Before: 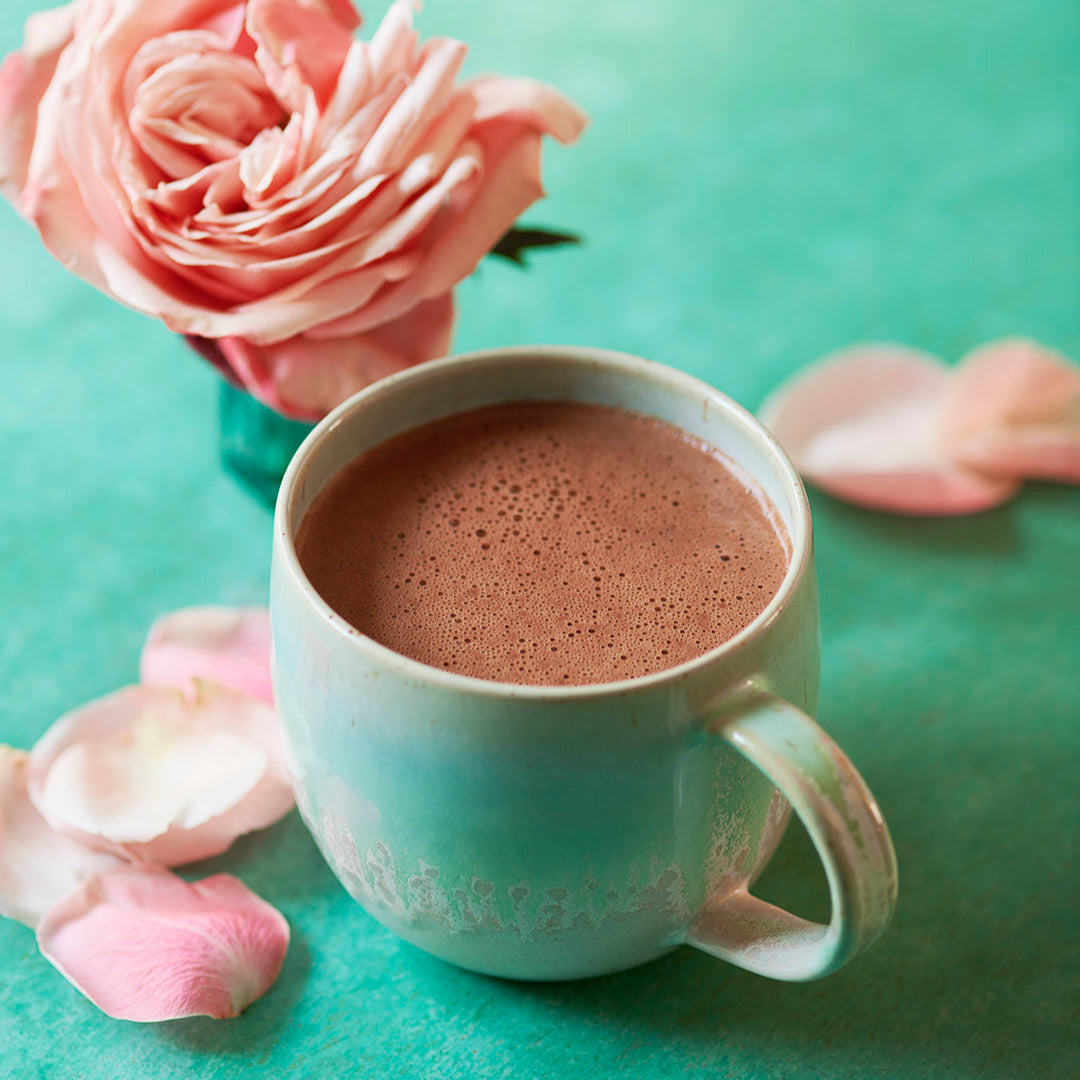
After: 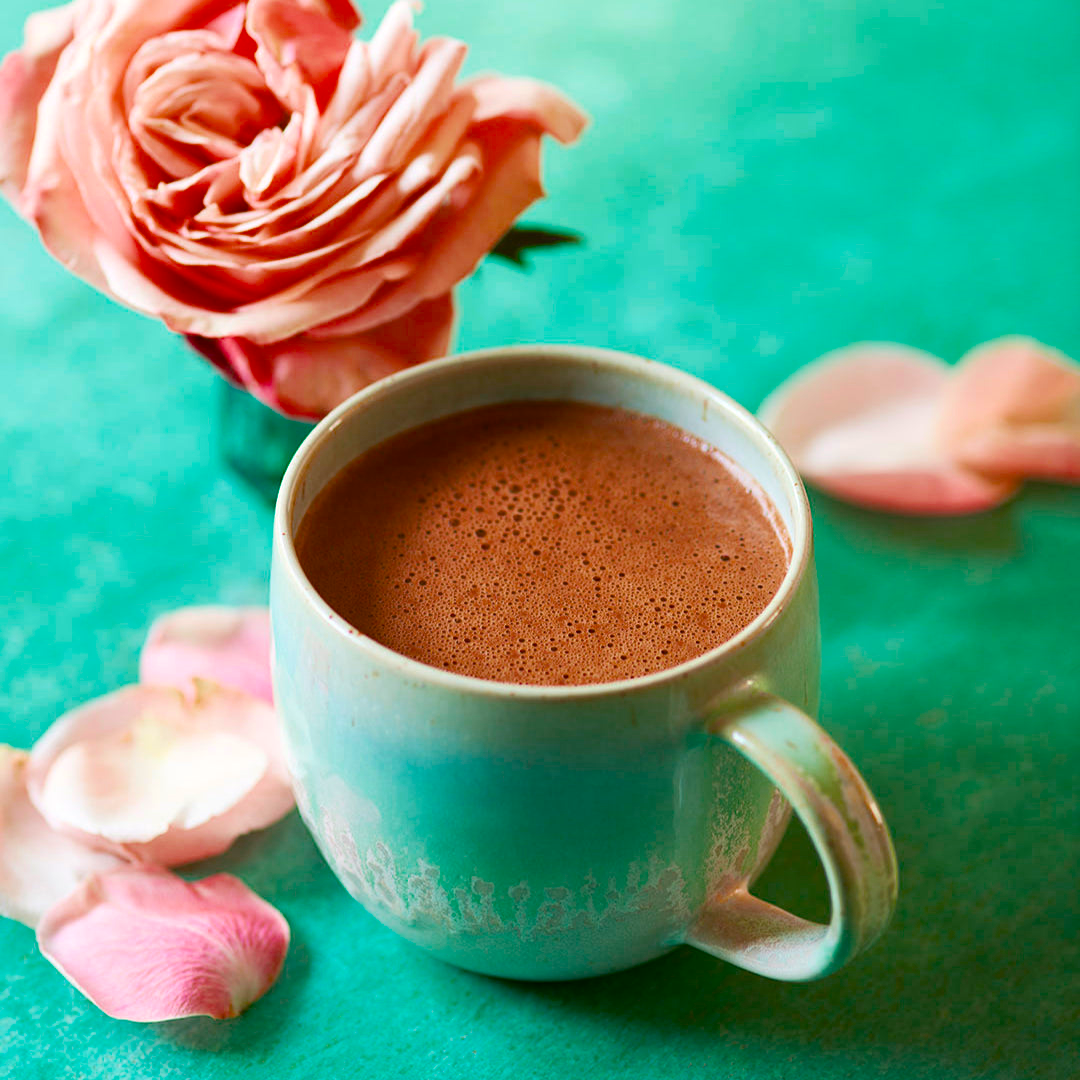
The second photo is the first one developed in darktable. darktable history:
color balance rgb: highlights gain › luminance 9.966%, linear chroma grading › global chroma 14.564%, perceptual saturation grading › global saturation 16.956%, saturation formula JzAzBz (2021)
